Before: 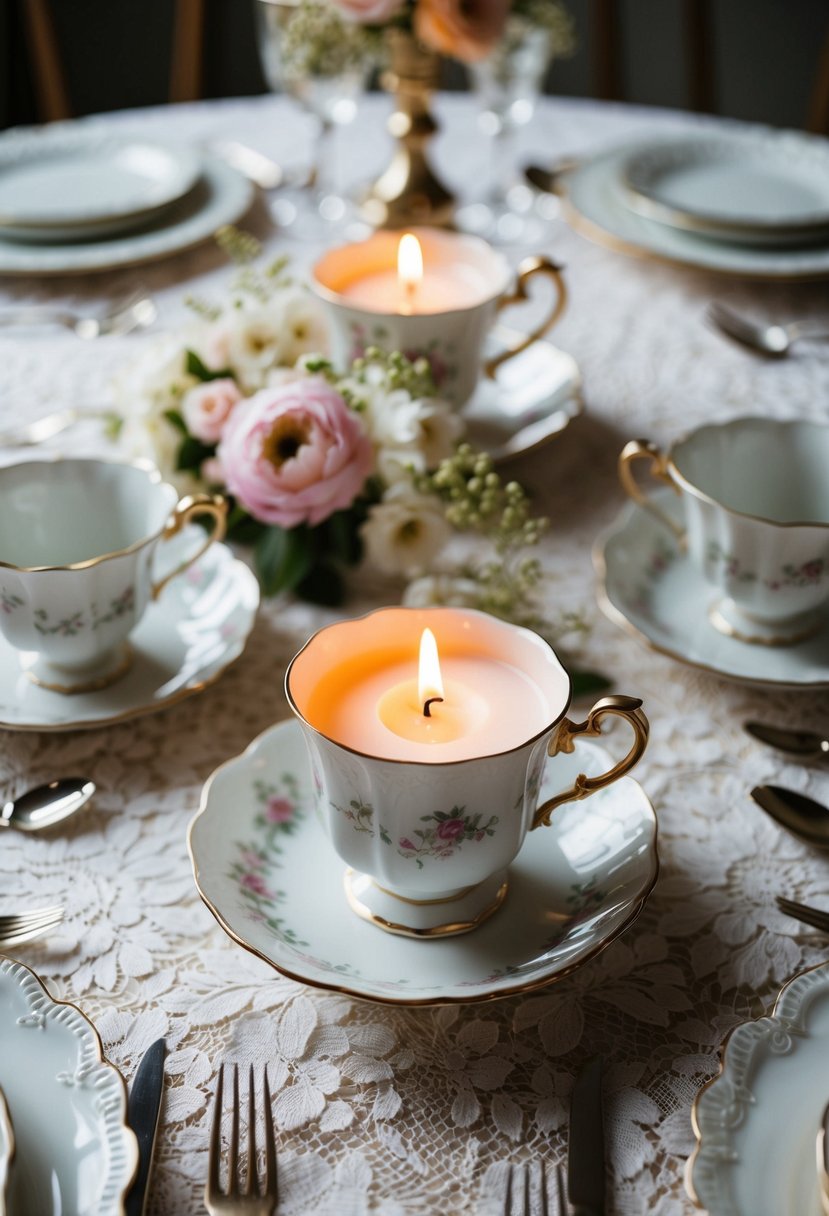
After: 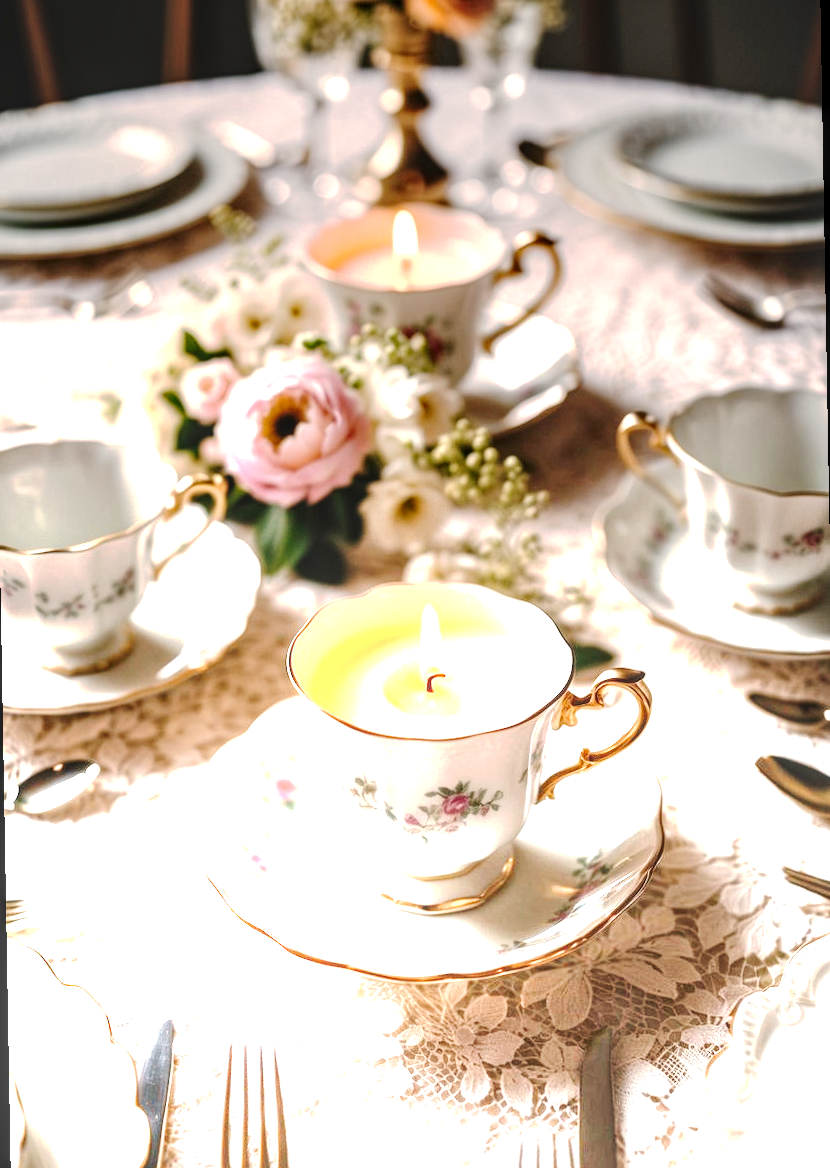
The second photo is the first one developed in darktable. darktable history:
tone curve: curves: ch0 [(0, 0) (0.003, 0.077) (0.011, 0.08) (0.025, 0.083) (0.044, 0.095) (0.069, 0.106) (0.1, 0.12) (0.136, 0.144) (0.177, 0.185) (0.224, 0.231) (0.277, 0.297) (0.335, 0.382) (0.399, 0.471) (0.468, 0.553) (0.543, 0.623) (0.623, 0.689) (0.709, 0.75) (0.801, 0.81) (0.898, 0.873) (1, 1)], preserve colors none
rotate and perspective: rotation -1°, crop left 0.011, crop right 0.989, crop top 0.025, crop bottom 0.975
local contrast: detail 150%
graduated density: density -3.9 EV
exposure: exposure 0.207 EV, compensate highlight preservation false
white balance: red 1.127, blue 0.943
